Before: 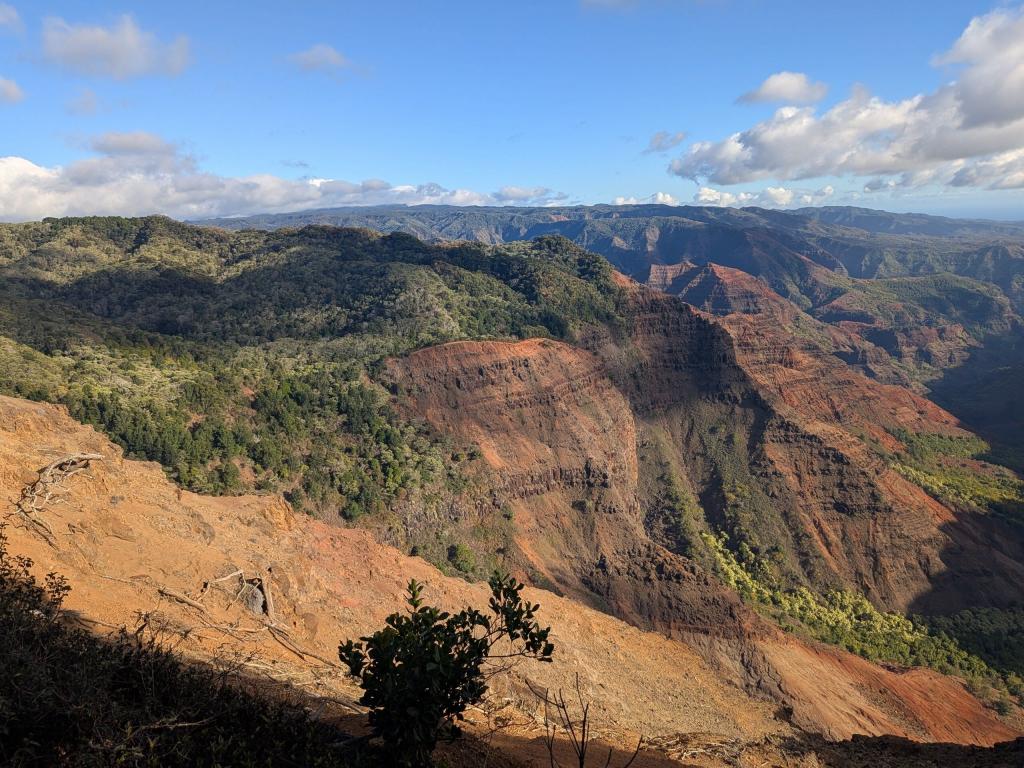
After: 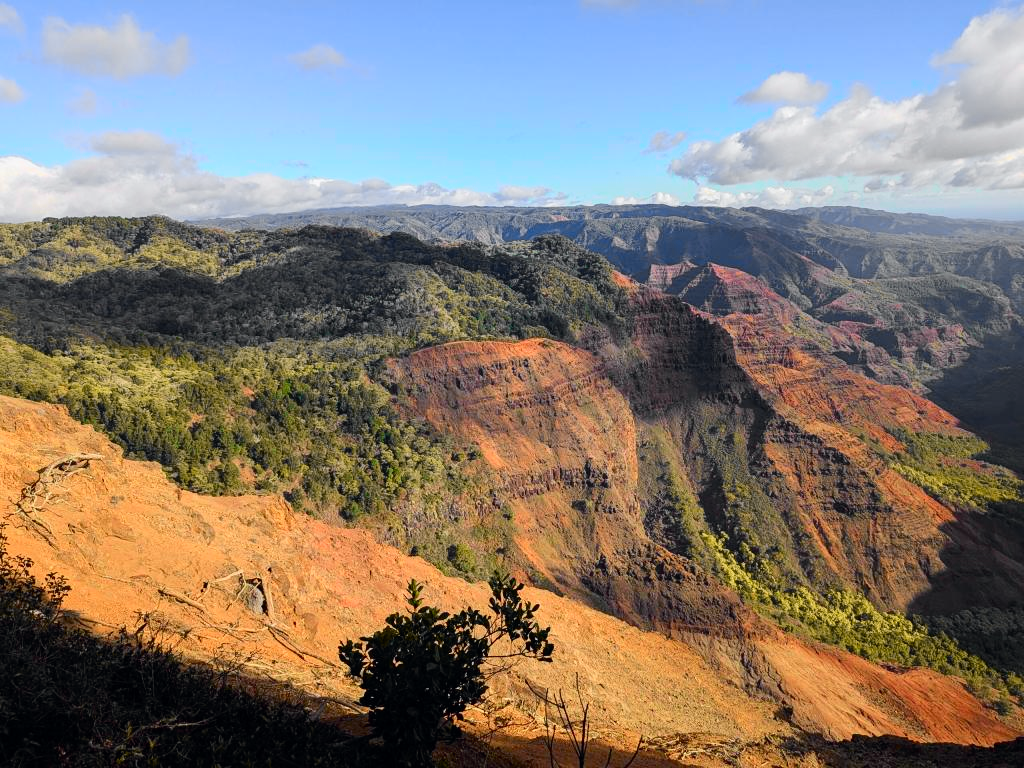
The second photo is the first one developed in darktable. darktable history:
tone curve: curves: ch0 [(0, 0) (0.071, 0.047) (0.266, 0.26) (0.491, 0.552) (0.753, 0.818) (1, 0.983)]; ch1 [(0, 0) (0.346, 0.307) (0.408, 0.369) (0.463, 0.443) (0.482, 0.493) (0.502, 0.5) (0.517, 0.518) (0.55, 0.573) (0.597, 0.641) (0.651, 0.709) (1, 1)]; ch2 [(0, 0) (0.346, 0.34) (0.434, 0.46) (0.485, 0.494) (0.5, 0.494) (0.517, 0.506) (0.535, 0.545) (0.583, 0.634) (0.625, 0.686) (1, 1)], color space Lab, independent channels, preserve colors none
